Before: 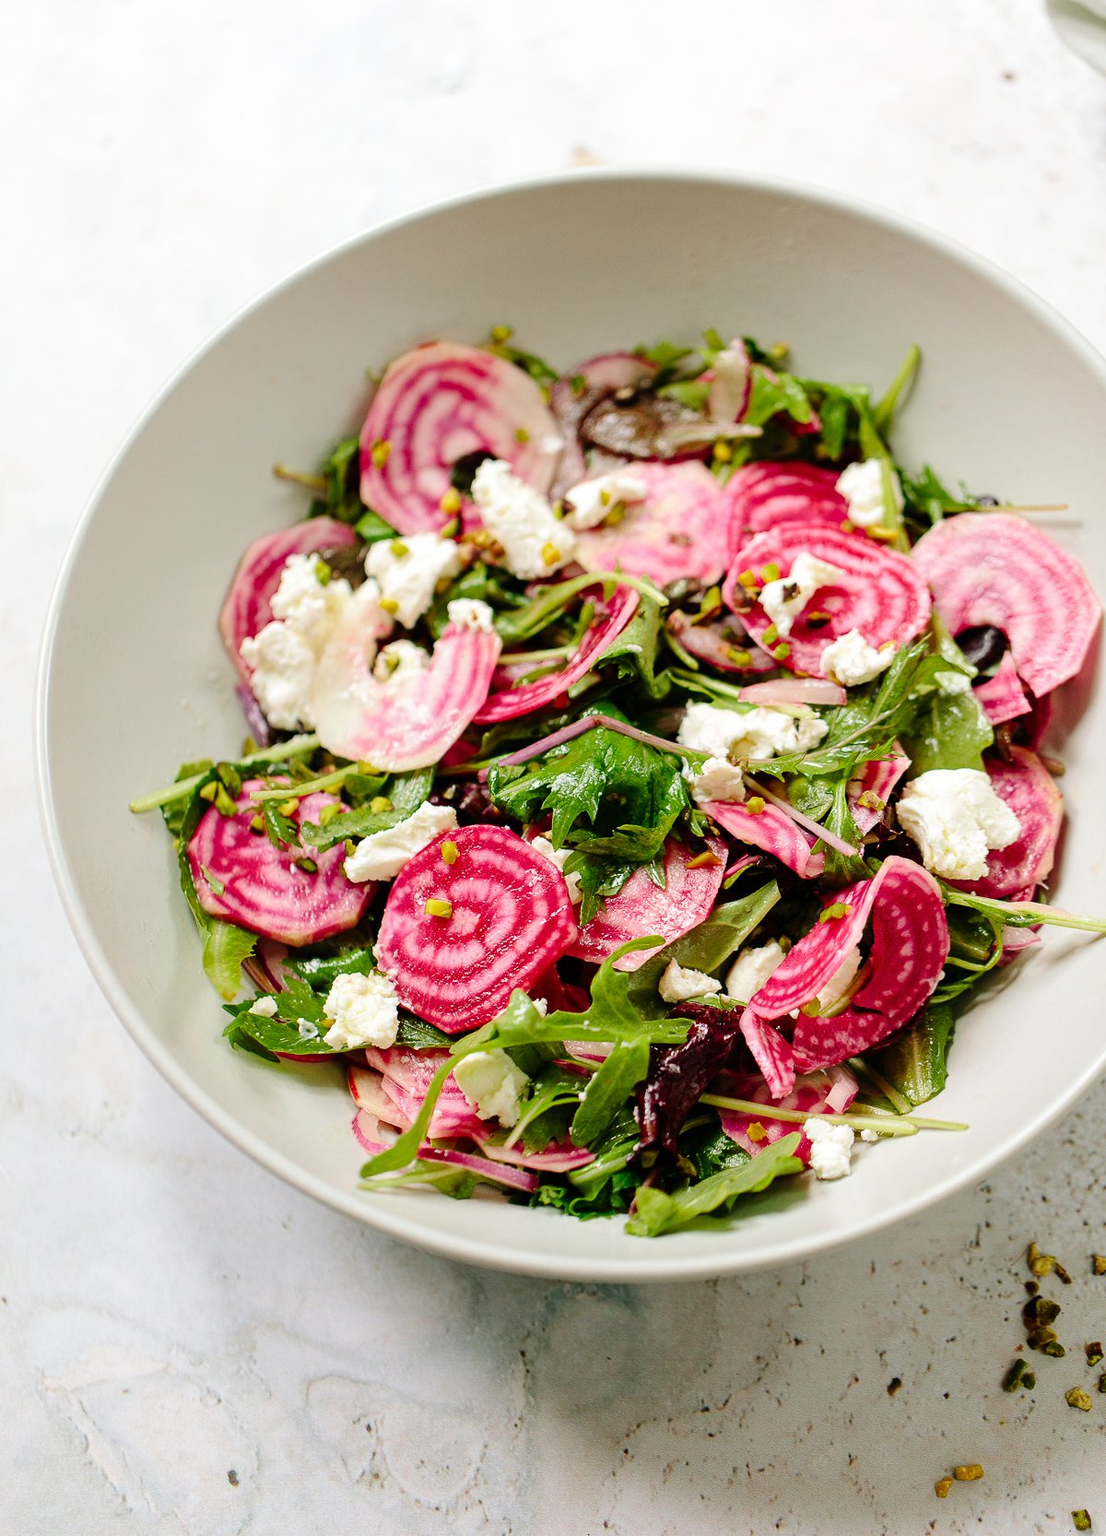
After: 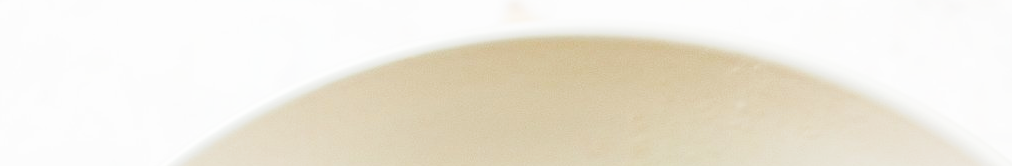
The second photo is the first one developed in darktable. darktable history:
exposure: exposure 0.636 EV, compensate highlight preservation false
base curve: curves: ch0 [(0, 0) (0.088, 0.125) (0.176, 0.251) (0.354, 0.501) (0.613, 0.749) (1, 0.877)], preserve colors none
crop and rotate: left 9.644%, top 9.491%, right 6.021%, bottom 80.509%
